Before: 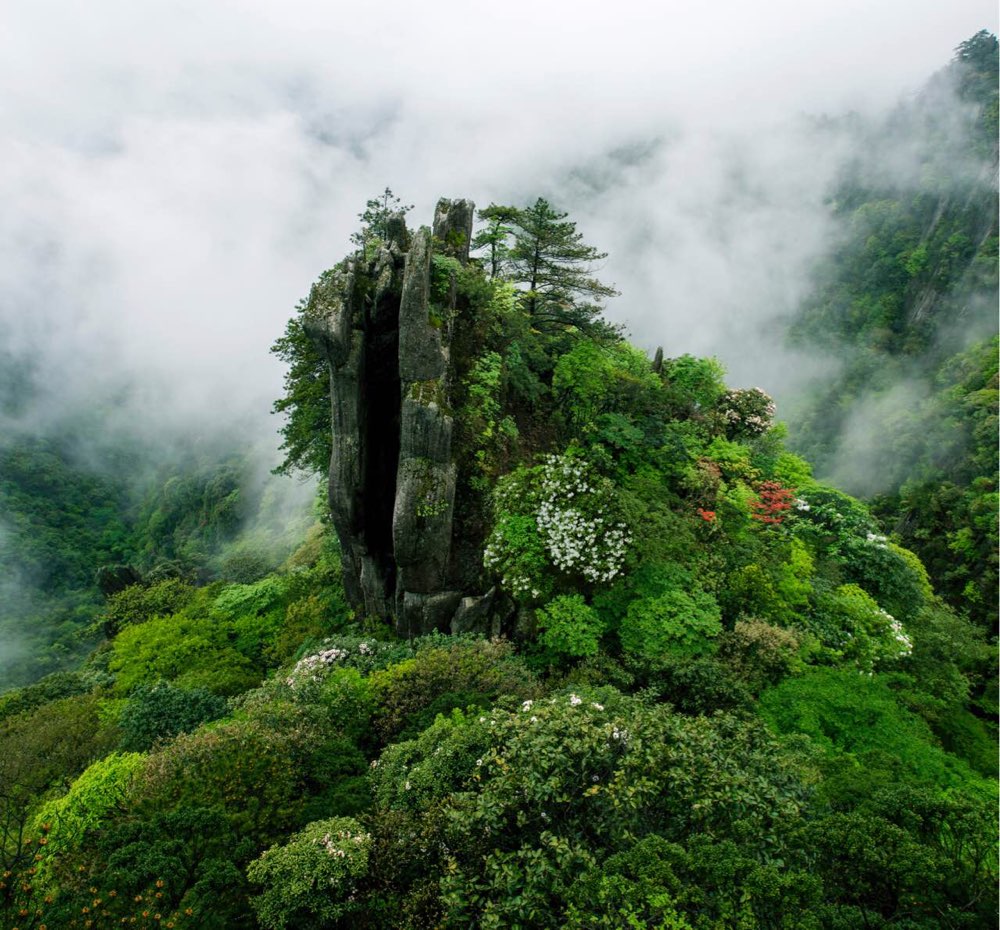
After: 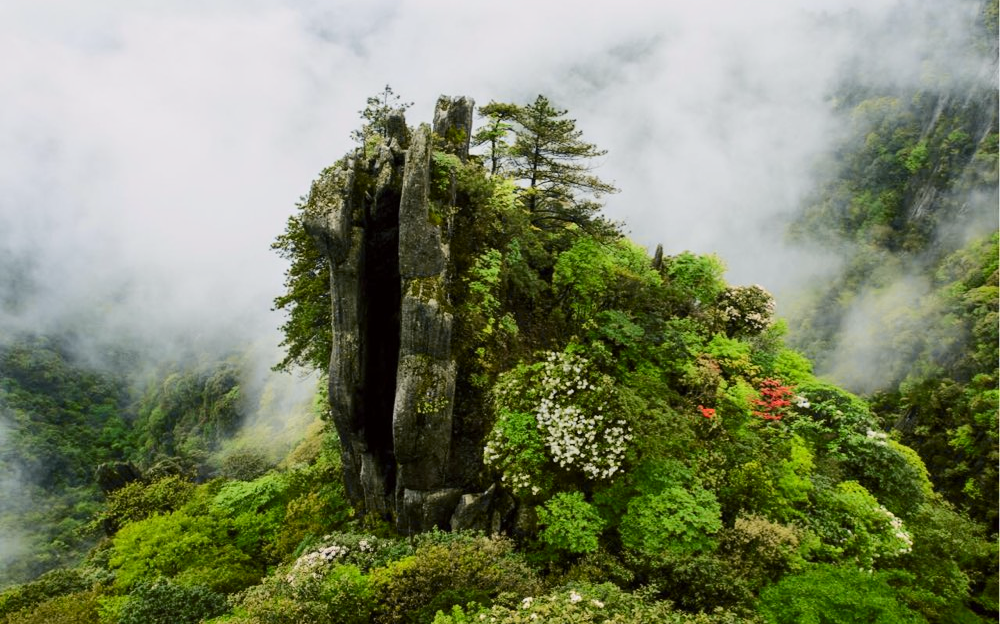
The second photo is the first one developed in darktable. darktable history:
tone curve: curves: ch0 [(0, 0) (0.239, 0.248) (0.508, 0.606) (0.826, 0.855) (1, 0.945)]; ch1 [(0, 0) (0.401, 0.42) (0.442, 0.47) (0.492, 0.498) (0.511, 0.516) (0.555, 0.586) (0.681, 0.739) (1, 1)]; ch2 [(0, 0) (0.411, 0.433) (0.5, 0.504) (0.545, 0.574) (1, 1)], color space Lab, independent channels, preserve colors none
crop: top 11.17%, bottom 21.655%
